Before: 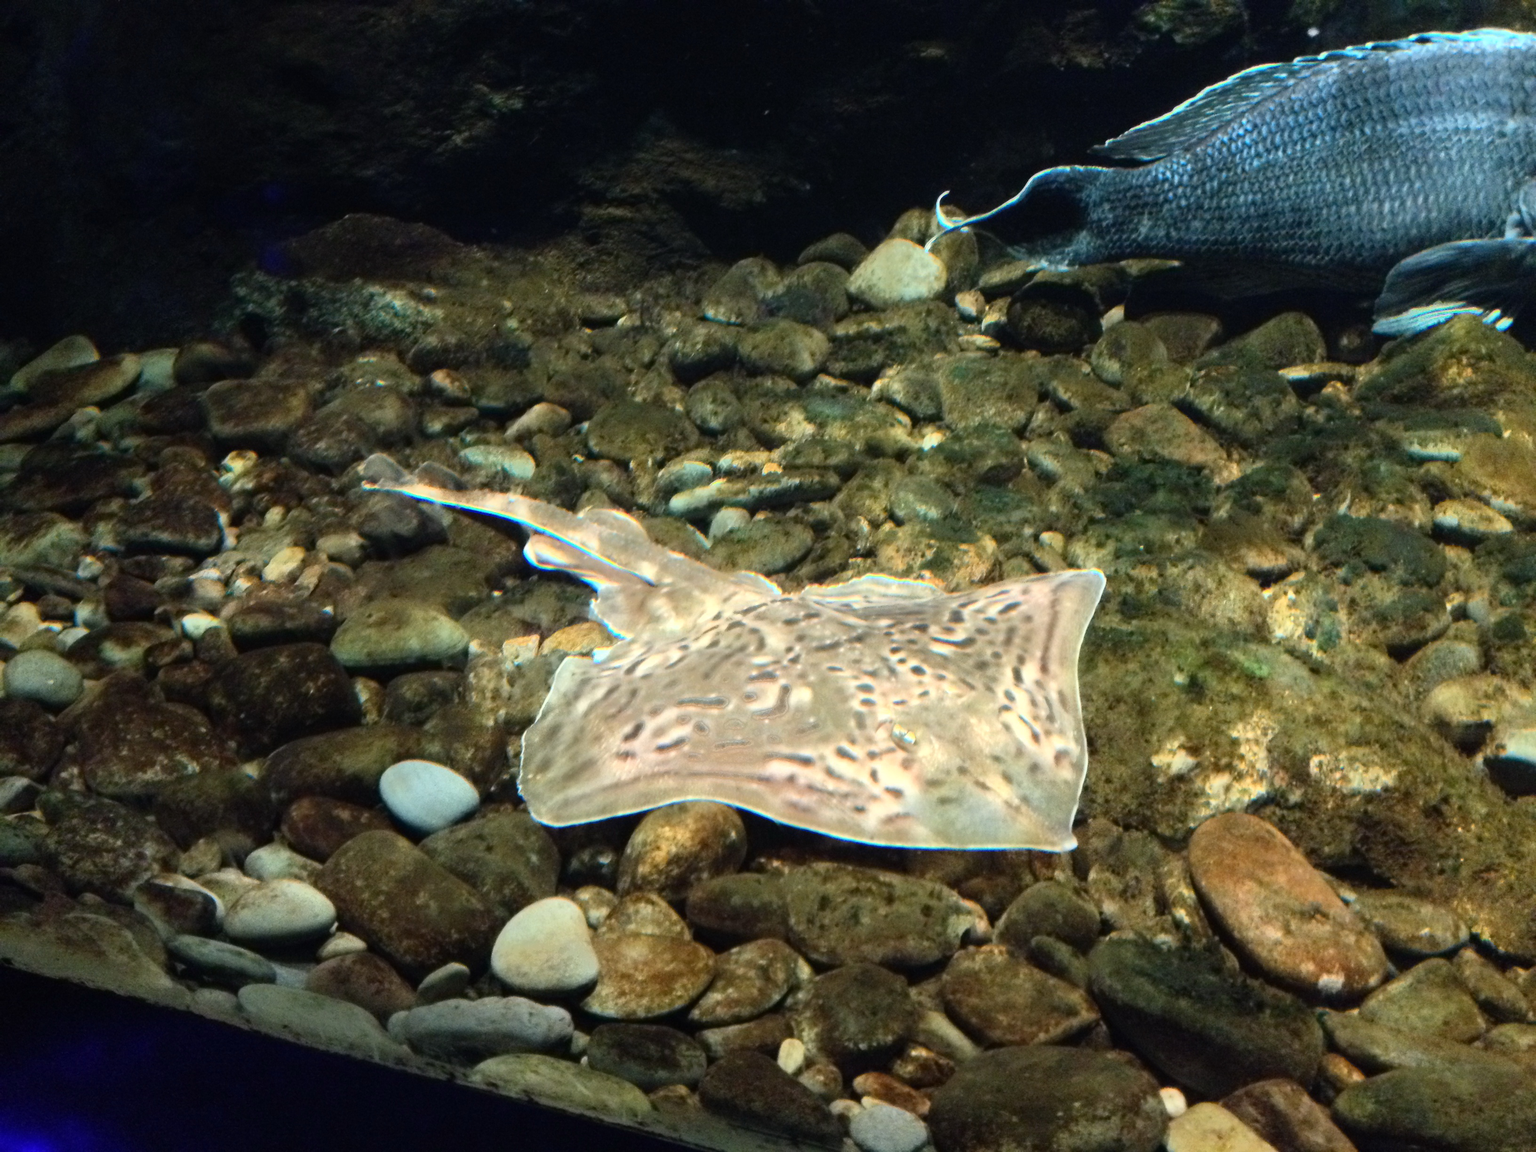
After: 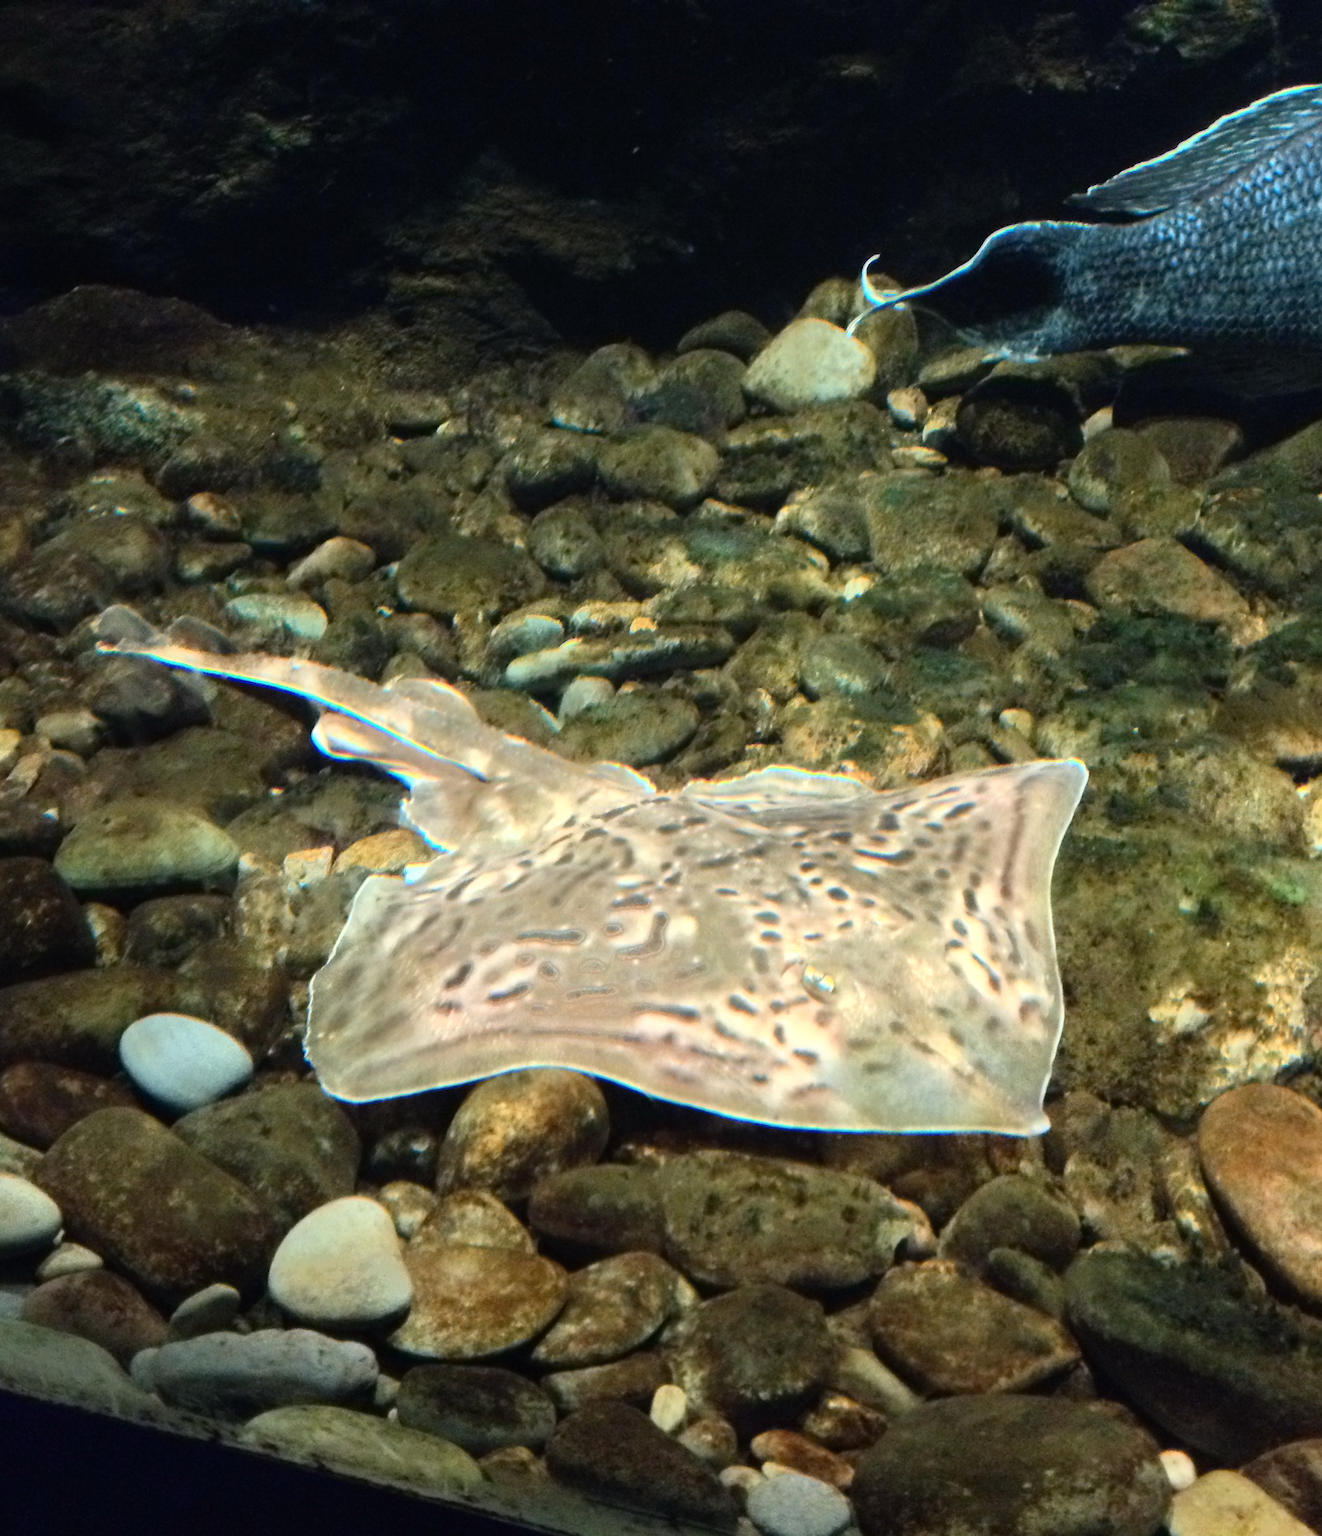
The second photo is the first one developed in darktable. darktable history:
crop and rotate: left 18.897%, right 16.533%
